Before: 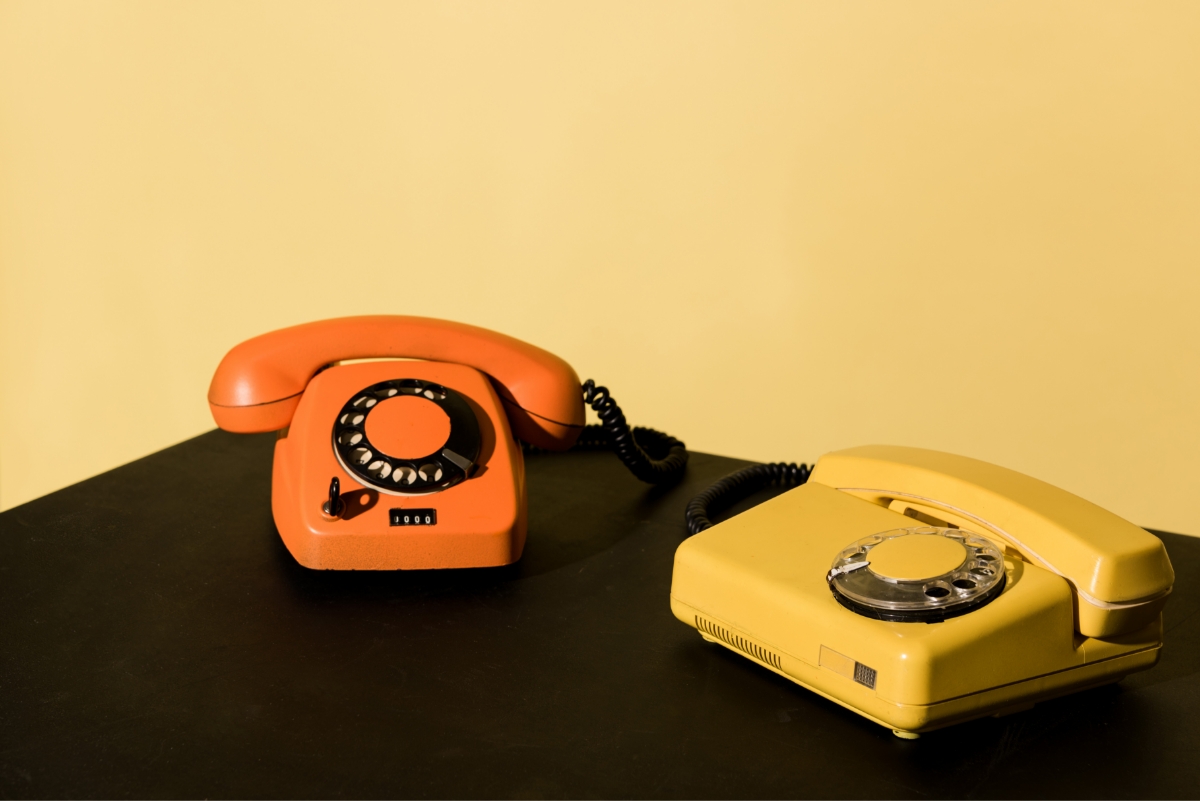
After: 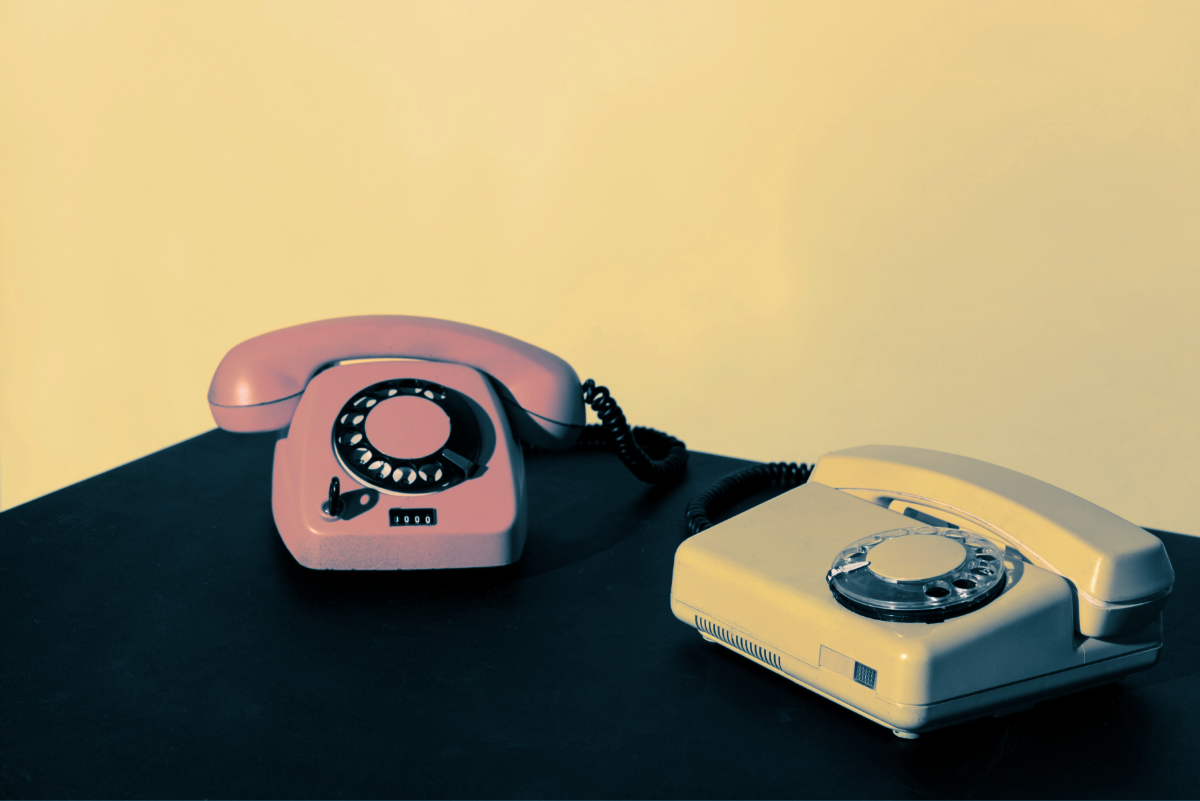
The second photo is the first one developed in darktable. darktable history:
white balance: red 0.983, blue 1.036
split-toning: shadows › hue 212.4°, balance -70
